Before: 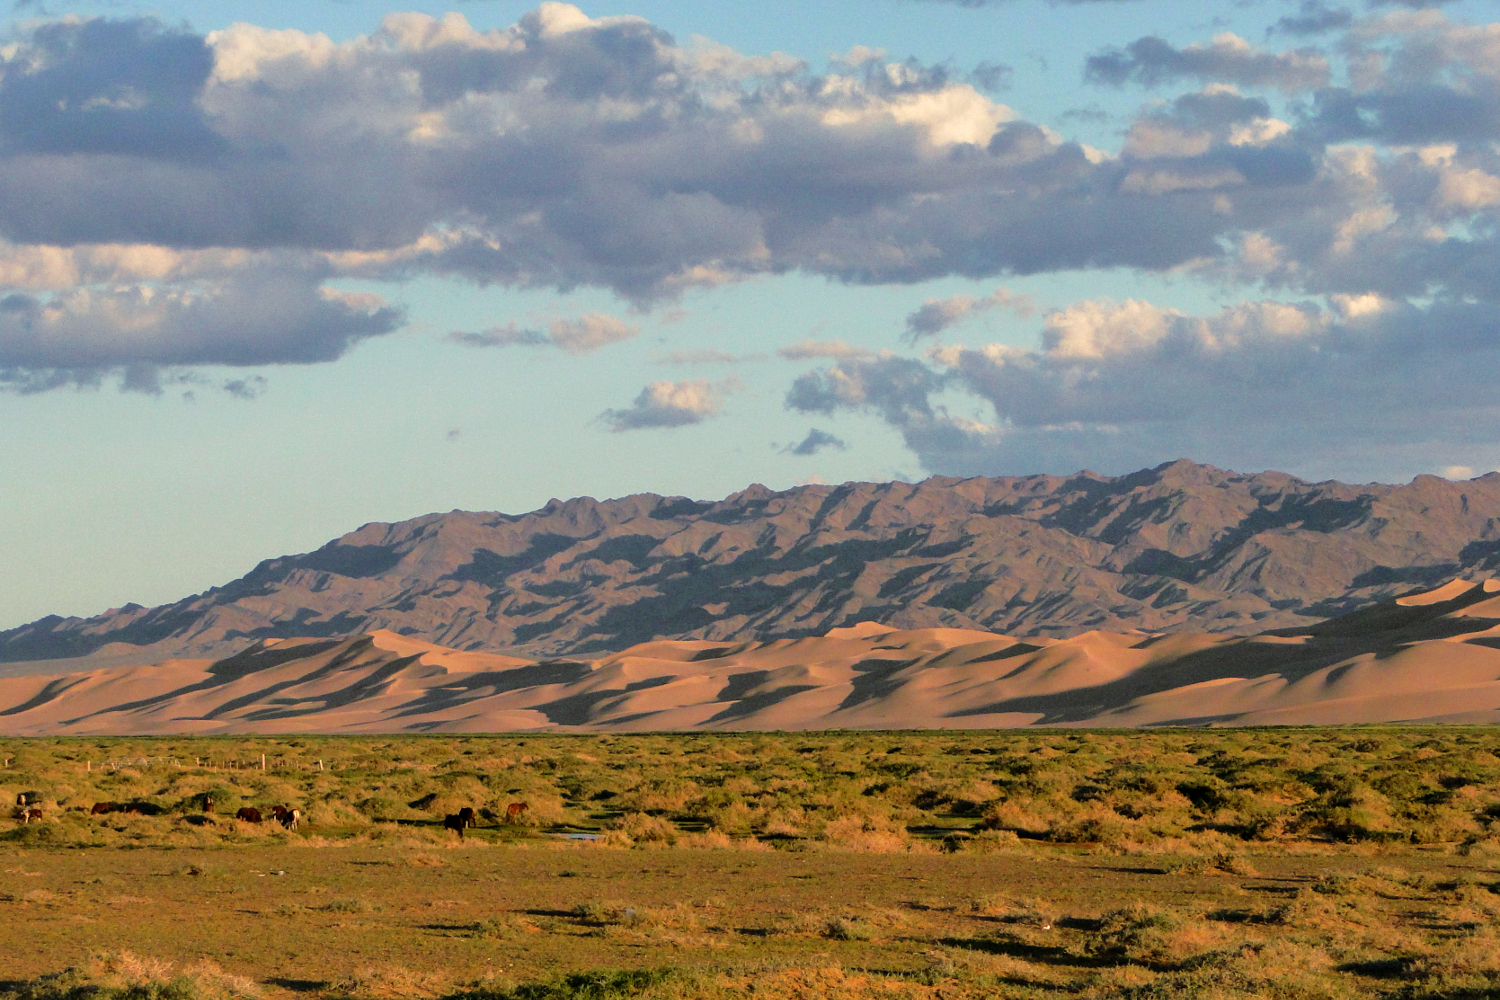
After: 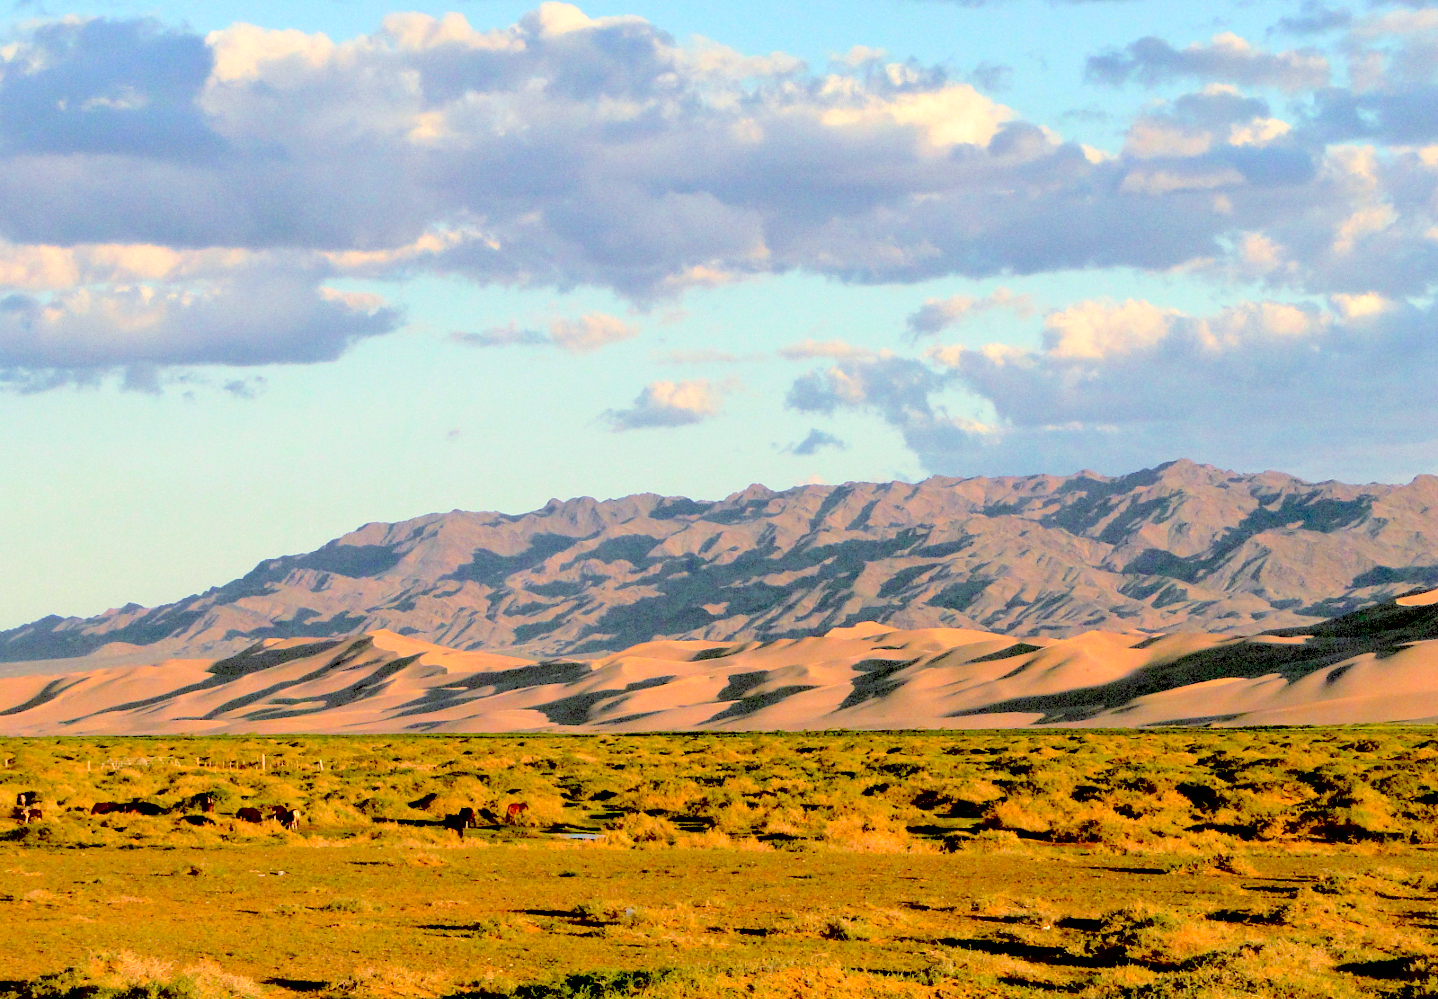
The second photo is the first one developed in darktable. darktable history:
exposure: black level correction 0.031, exposure 0.304 EV, compensate highlight preservation false
crop: right 4.126%, bottom 0.031%
contrast brightness saturation: contrast 0.1, brightness 0.3, saturation 0.14
